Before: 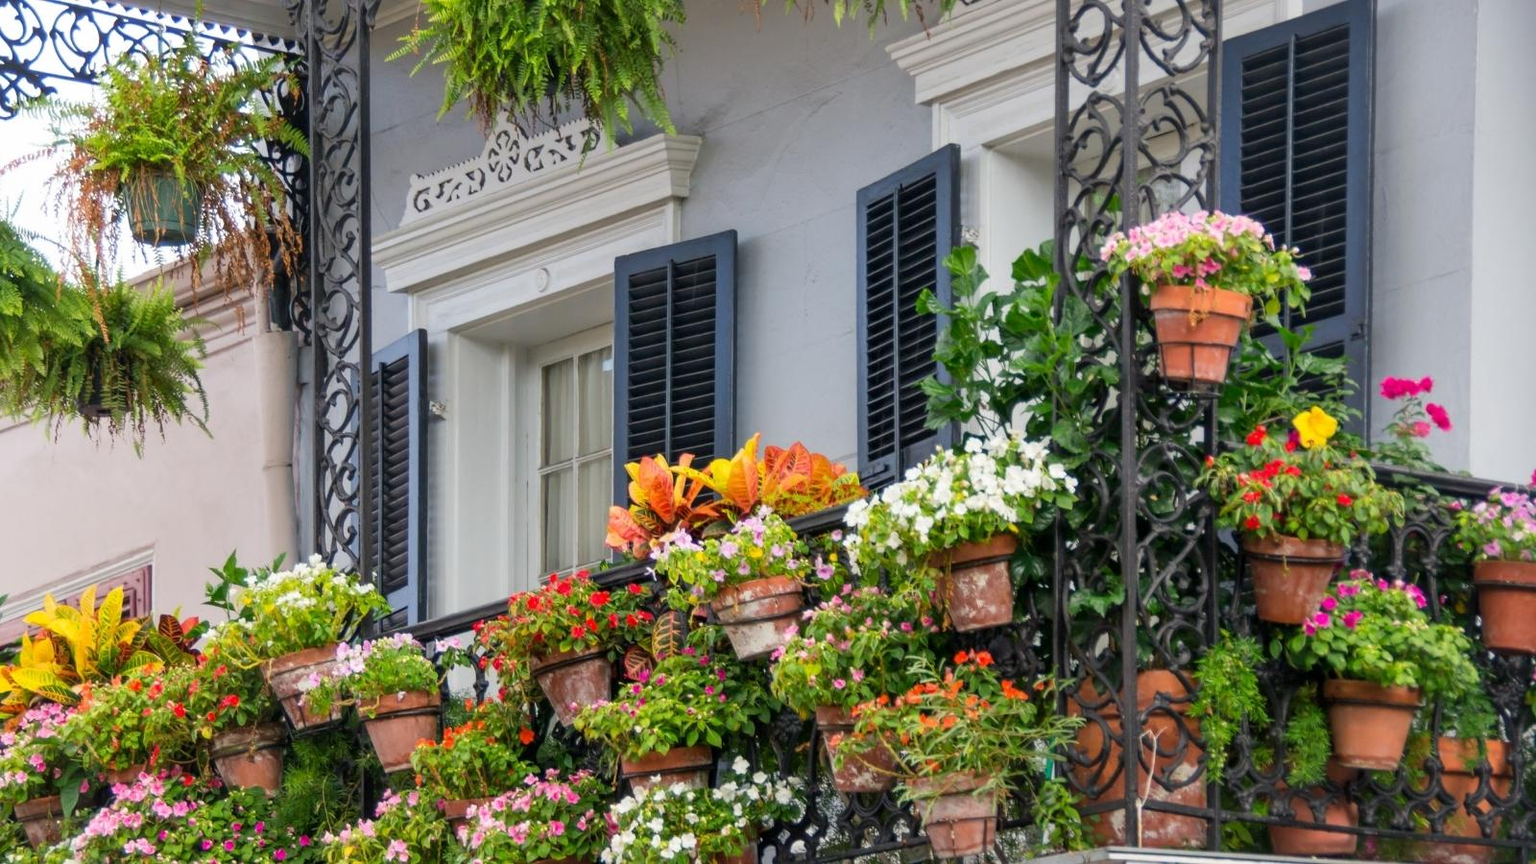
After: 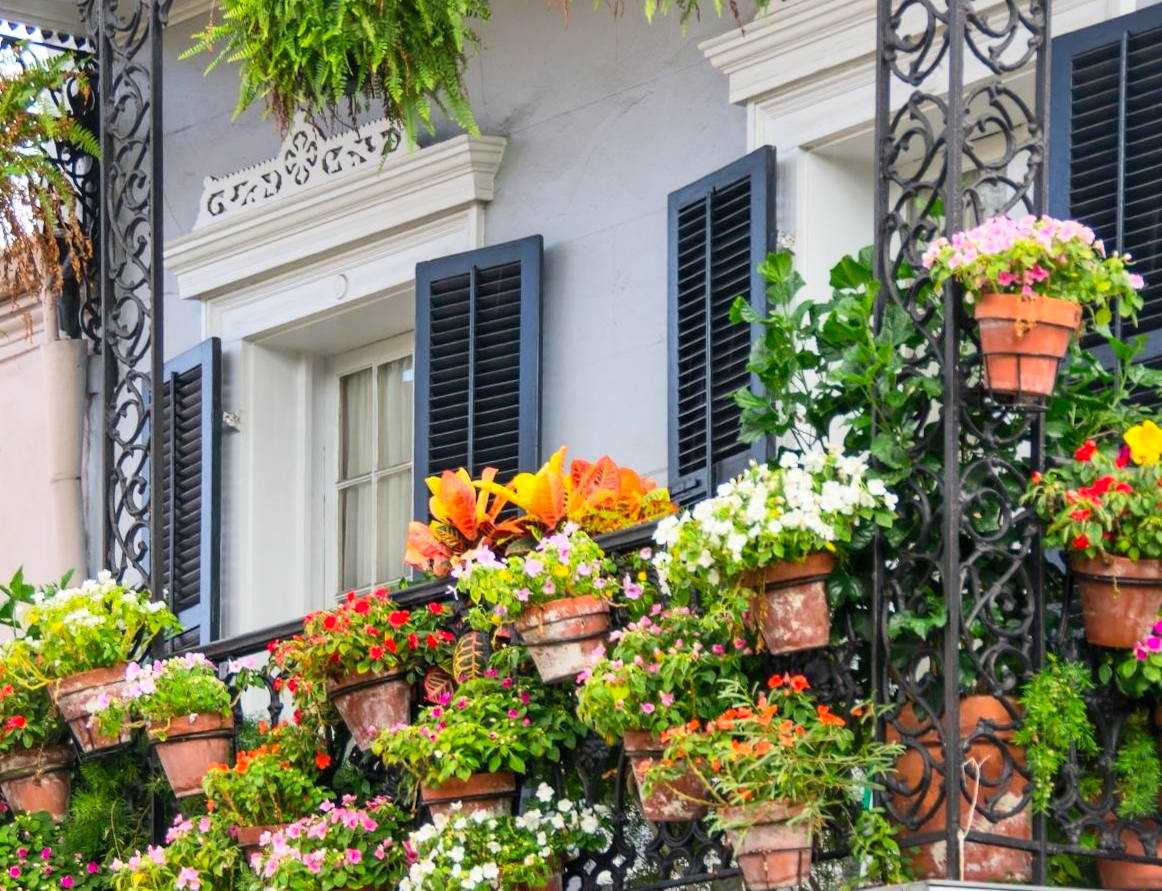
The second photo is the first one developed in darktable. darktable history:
crop: left 13.443%, right 13.31%
rotate and perspective: rotation 0.192°, lens shift (horizontal) -0.015, crop left 0.005, crop right 0.996, crop top 0.006, crop bottom 0.99
contrast brightness saturation: contrast 0.2, brightness 0.16, saturation 0.22
